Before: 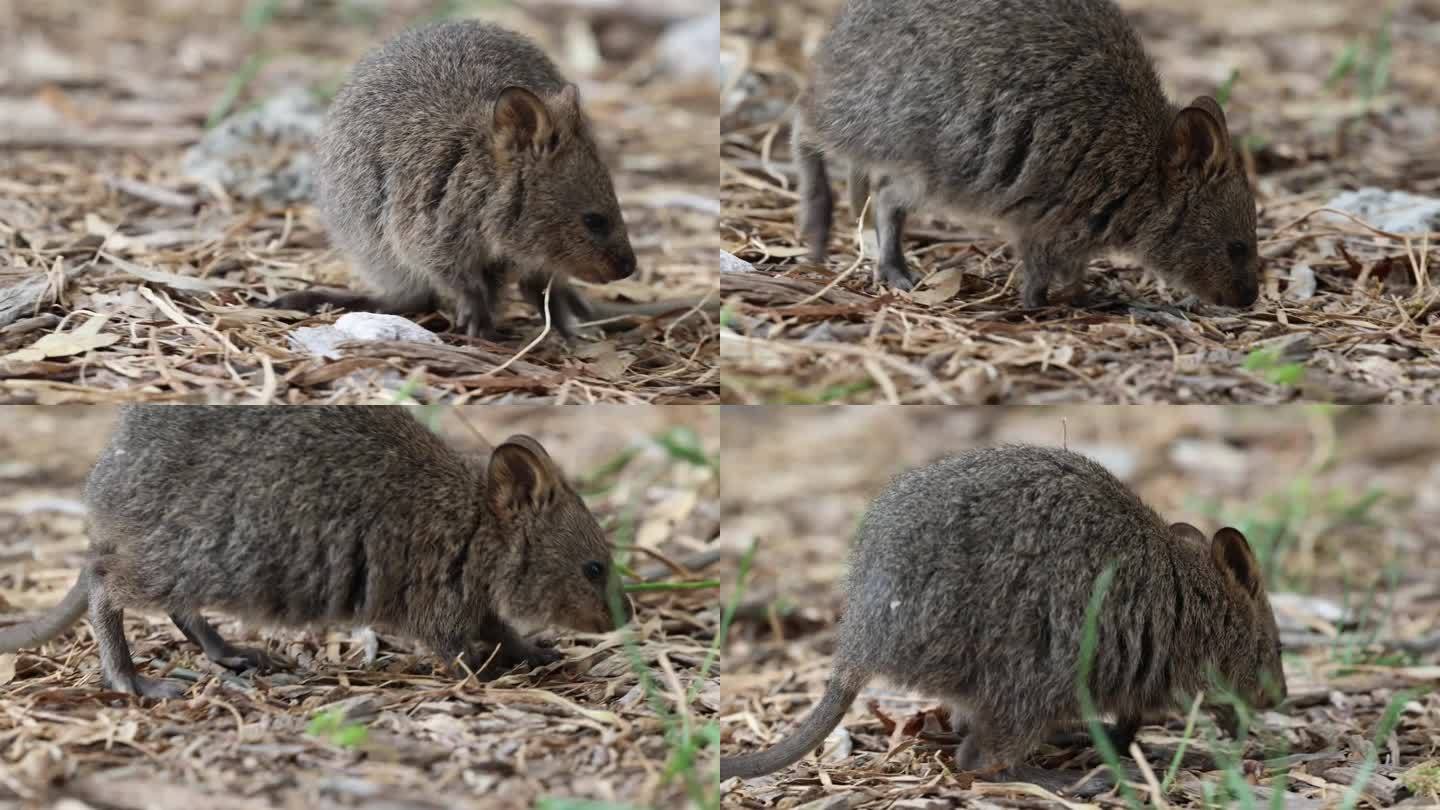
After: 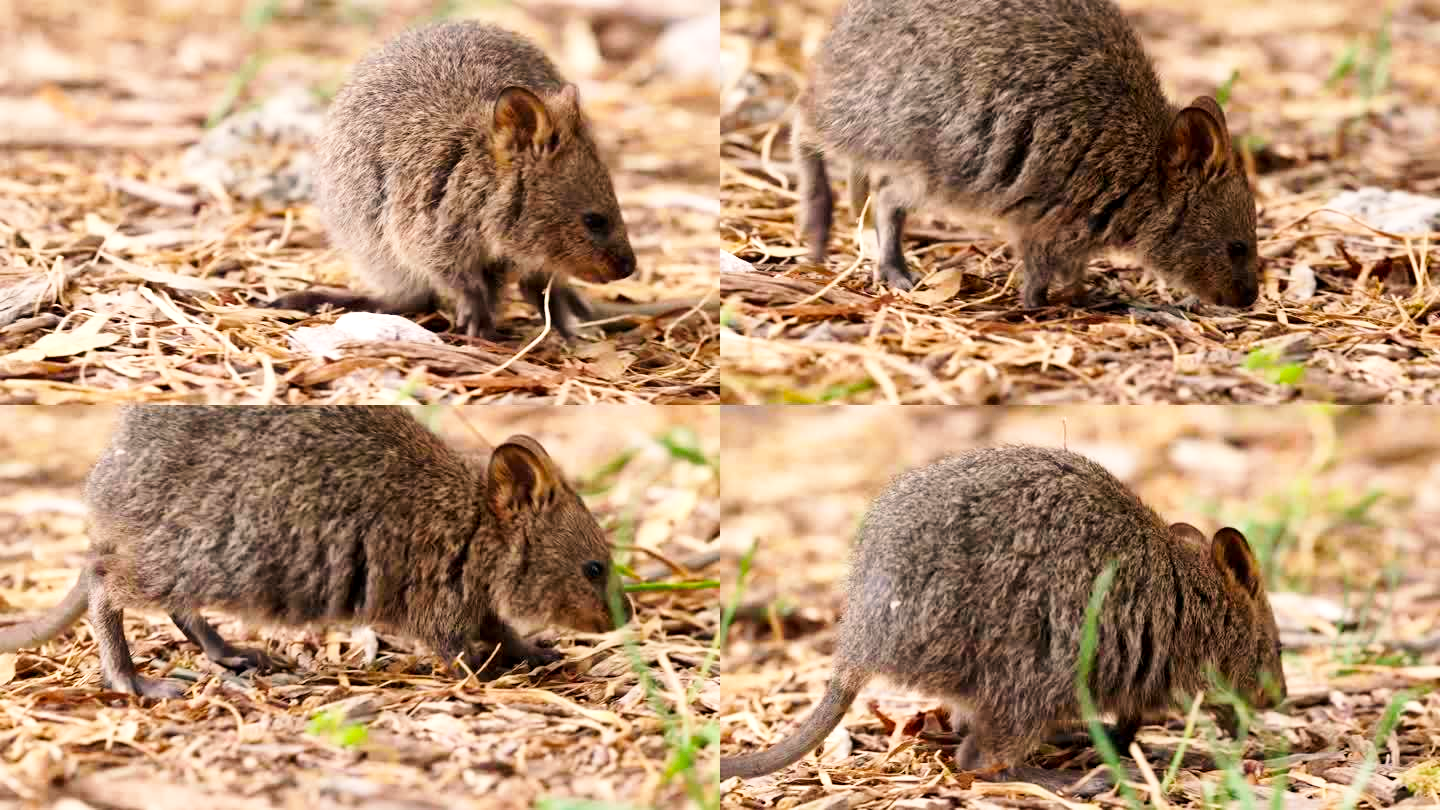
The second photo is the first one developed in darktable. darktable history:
white balance: red 1.127, blue 0.943
color balance rgb: perceptual saturation grading › global saturation 30%, global vibrance 20%
base curve: curves: ch0 [(0, 0) (0.005, 0.002) (0.15, 0.3) (0.4, 0.7) (0.75, 0.95) (1, 1)], preserve colors none
local contrast: mode bilateral grid, contrast 20, coarseness 50, detail 120%, midtone range 0.2
